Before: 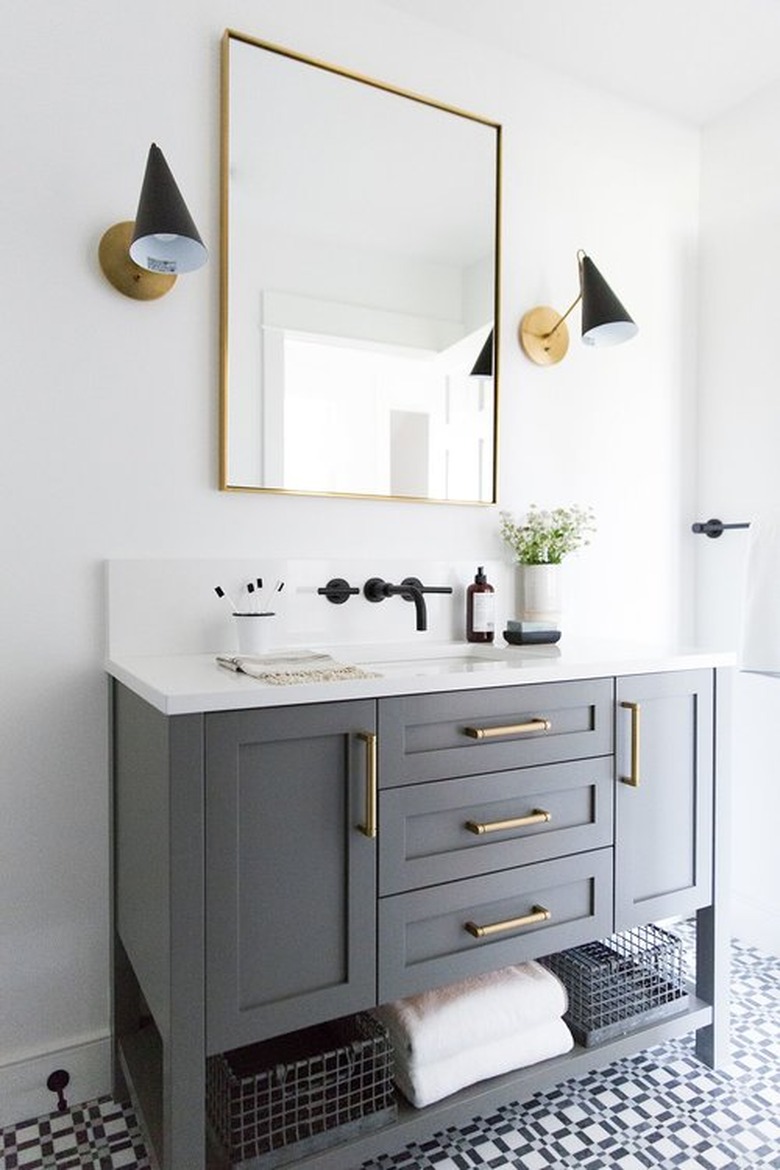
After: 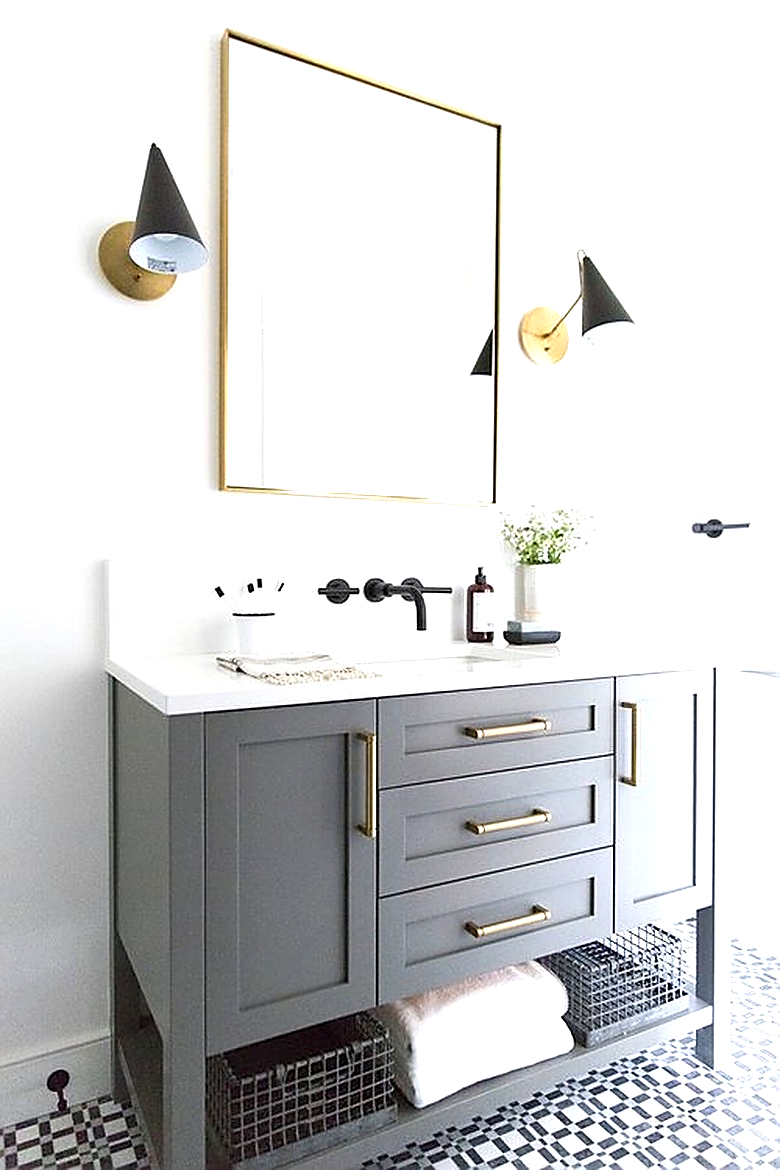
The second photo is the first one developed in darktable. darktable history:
sharpen: radius 1.365, amount 1.249, threshold 0.72
exposure: black level correction 0, exposure 0.692 EV, compensate highlight preservation false
